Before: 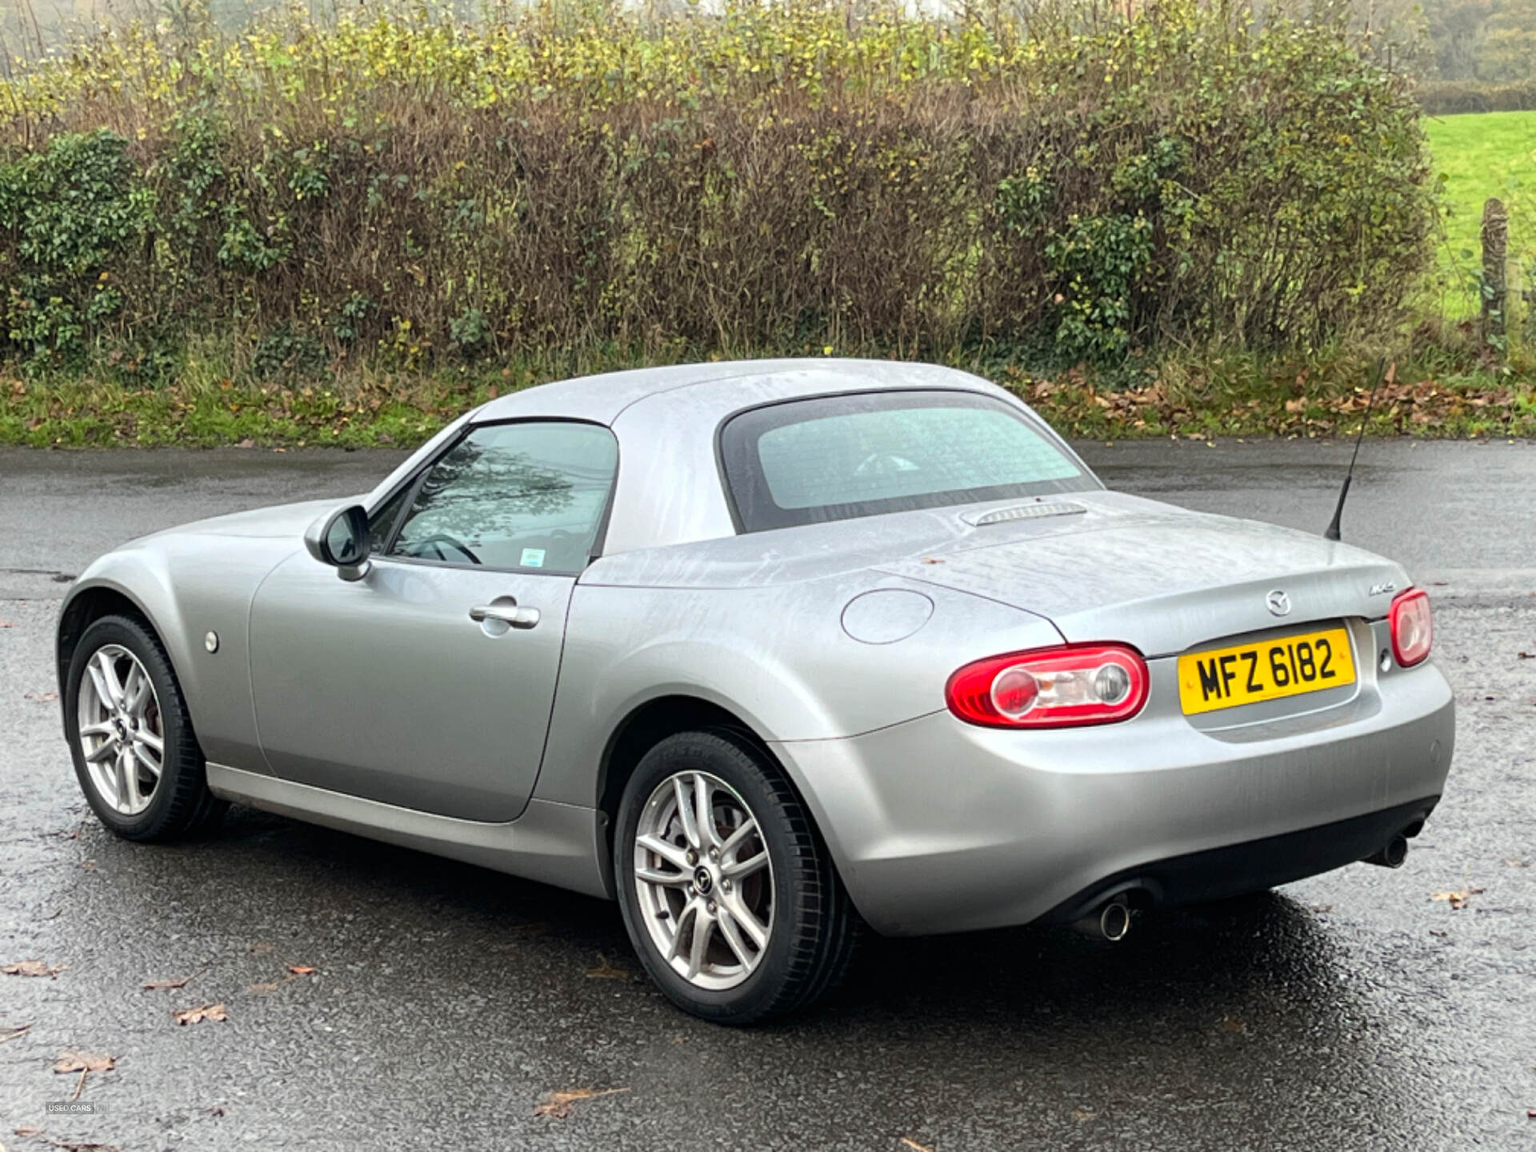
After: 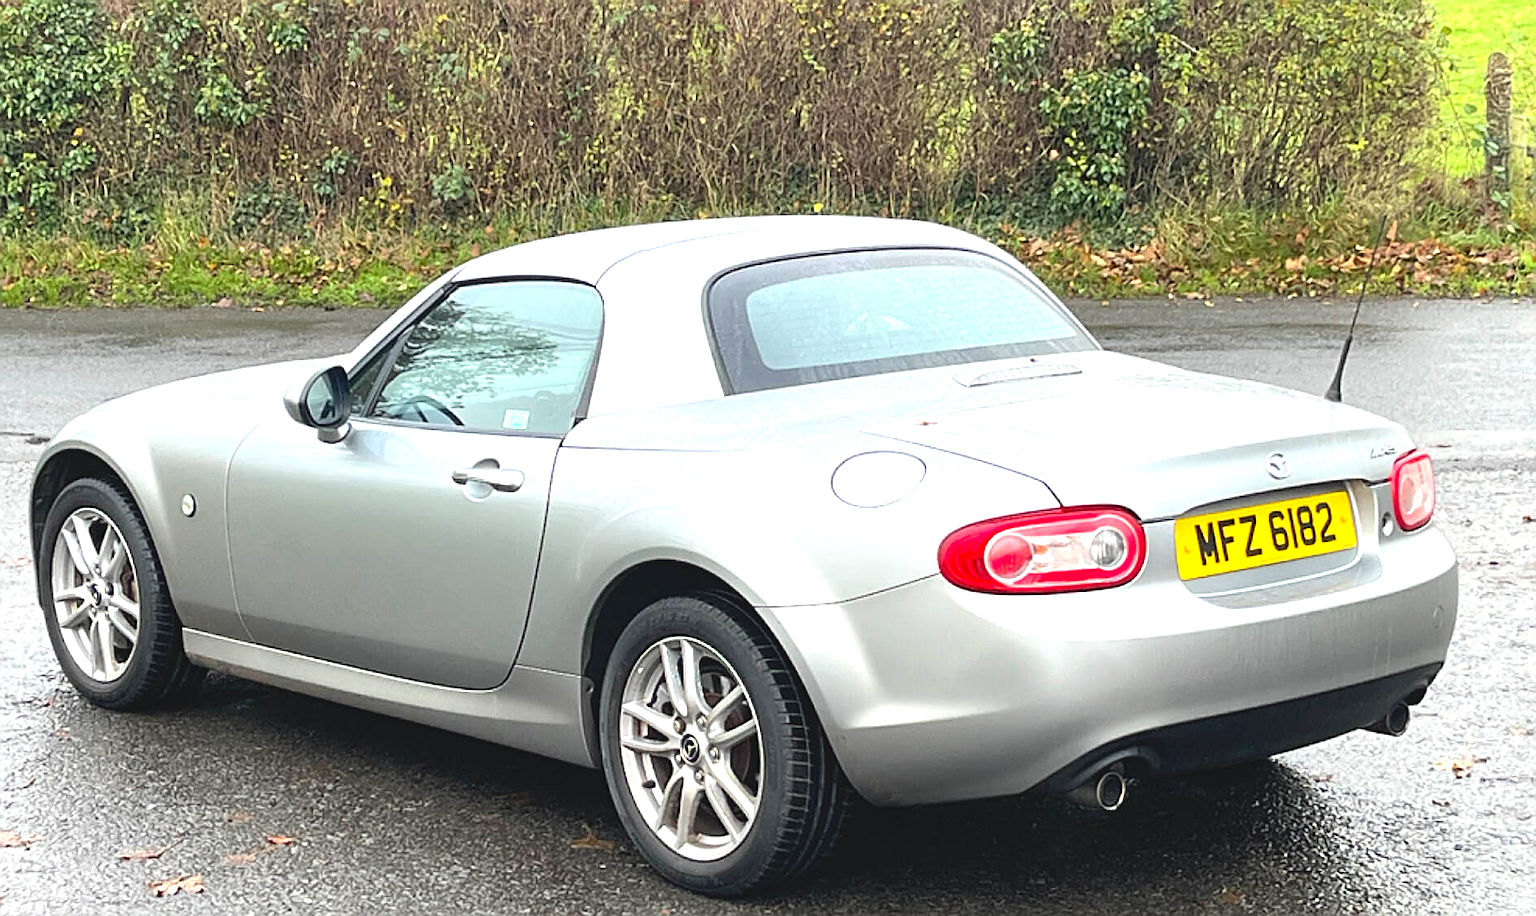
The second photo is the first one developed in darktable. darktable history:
sharpen: radius 1.4, amount 1.25, threshold 0.7
crop and rotate: left 1.814%, top 12.818%, right 0.25%, bottom 9.225%
exposure: black level correction 0, exposure 0.9 EV, compensate highlight preservation false
contrast brightness saturation: contrast -0.1, brightness 0.05, saturation 0.08
